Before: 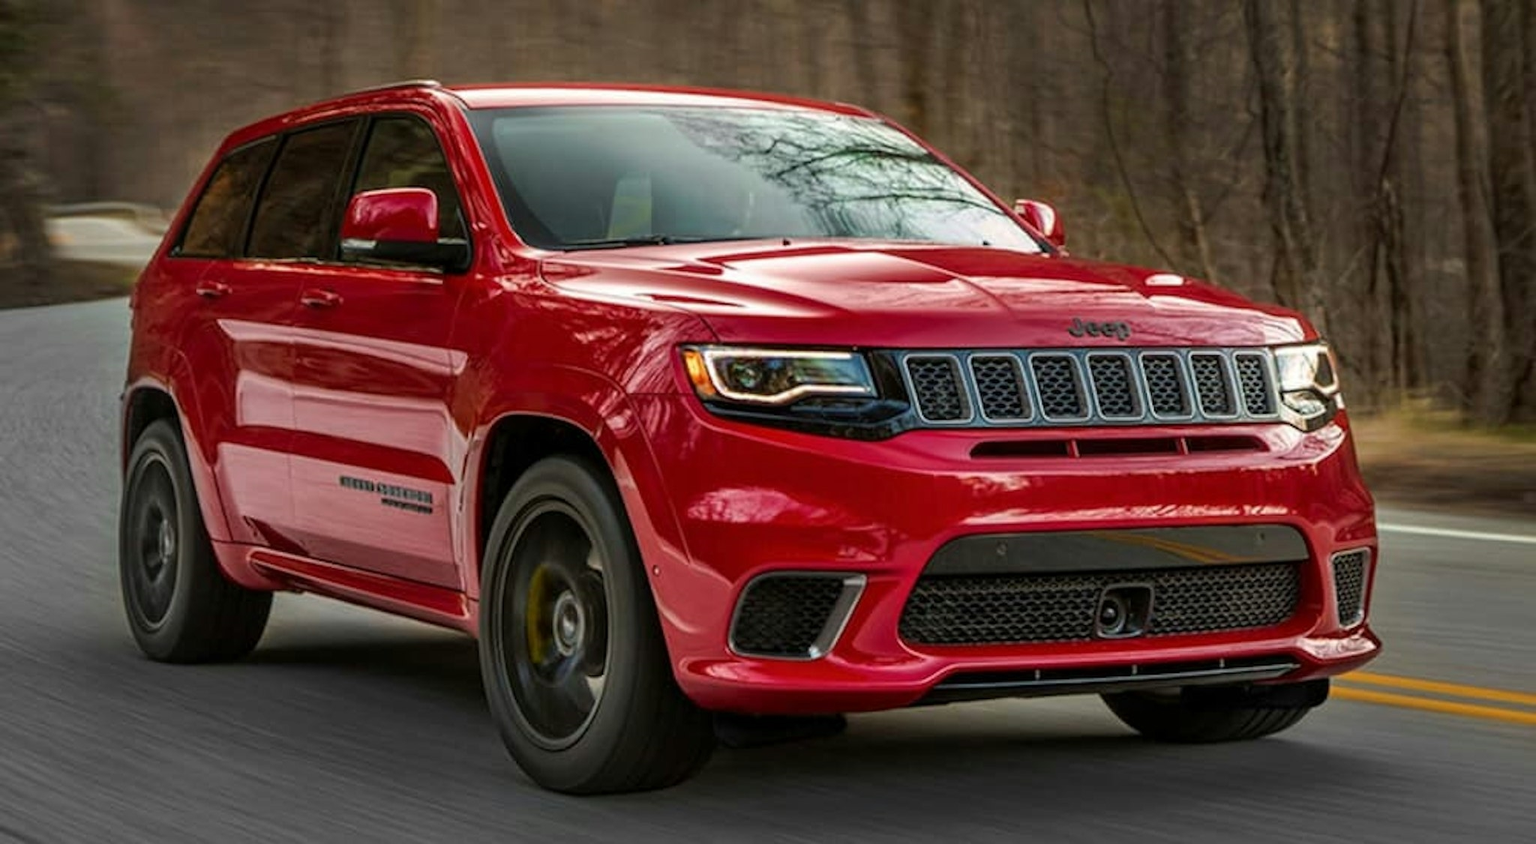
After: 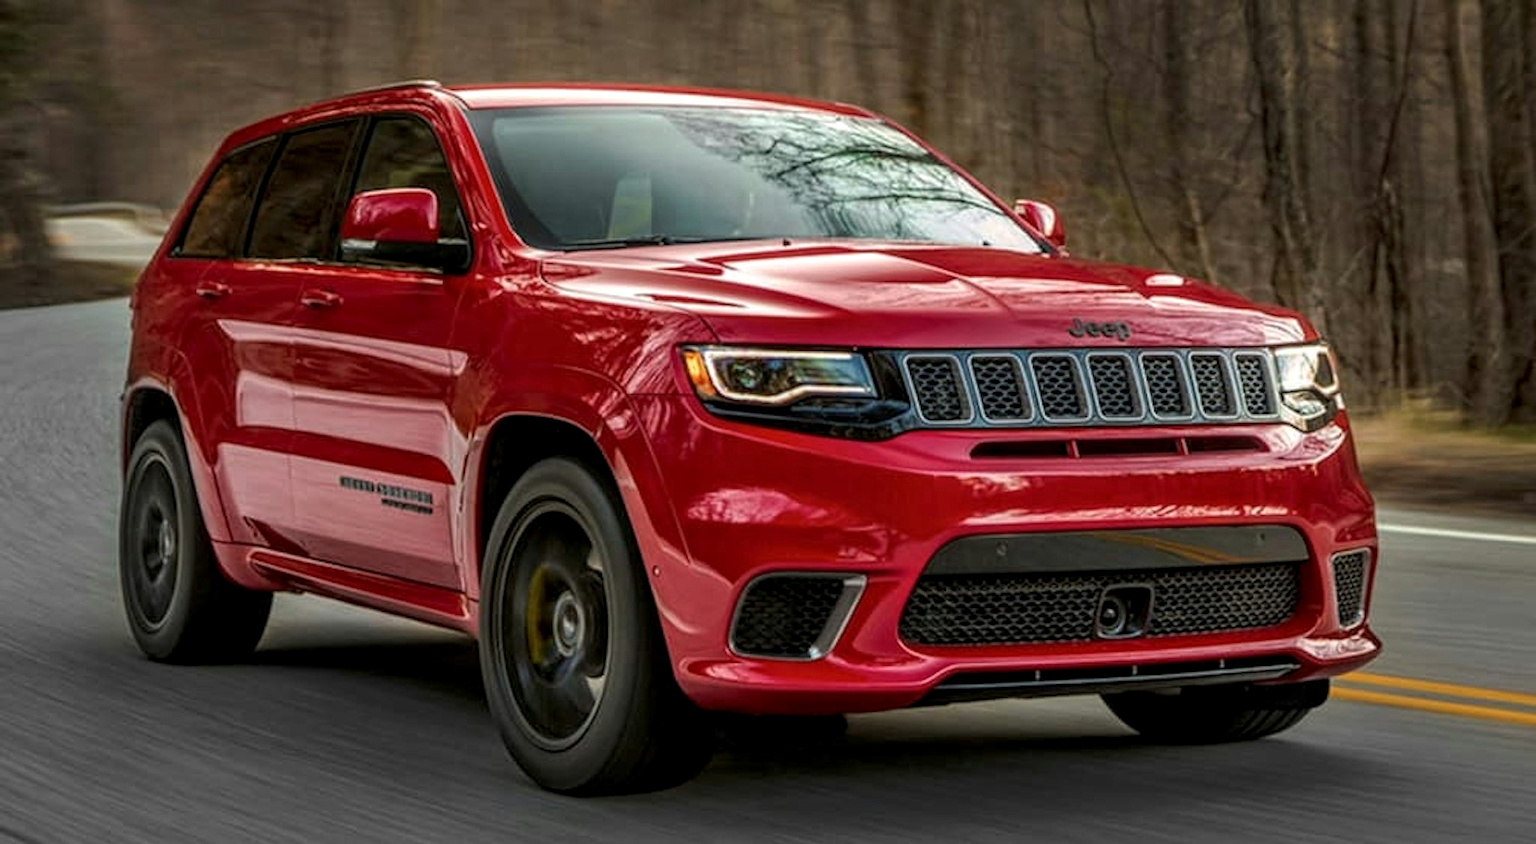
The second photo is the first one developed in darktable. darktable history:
base curve: curves: ch0 [(0, 0) (0.472, 0.455) (1, 1)], preserve colors none
local contrast: on, module defaults
